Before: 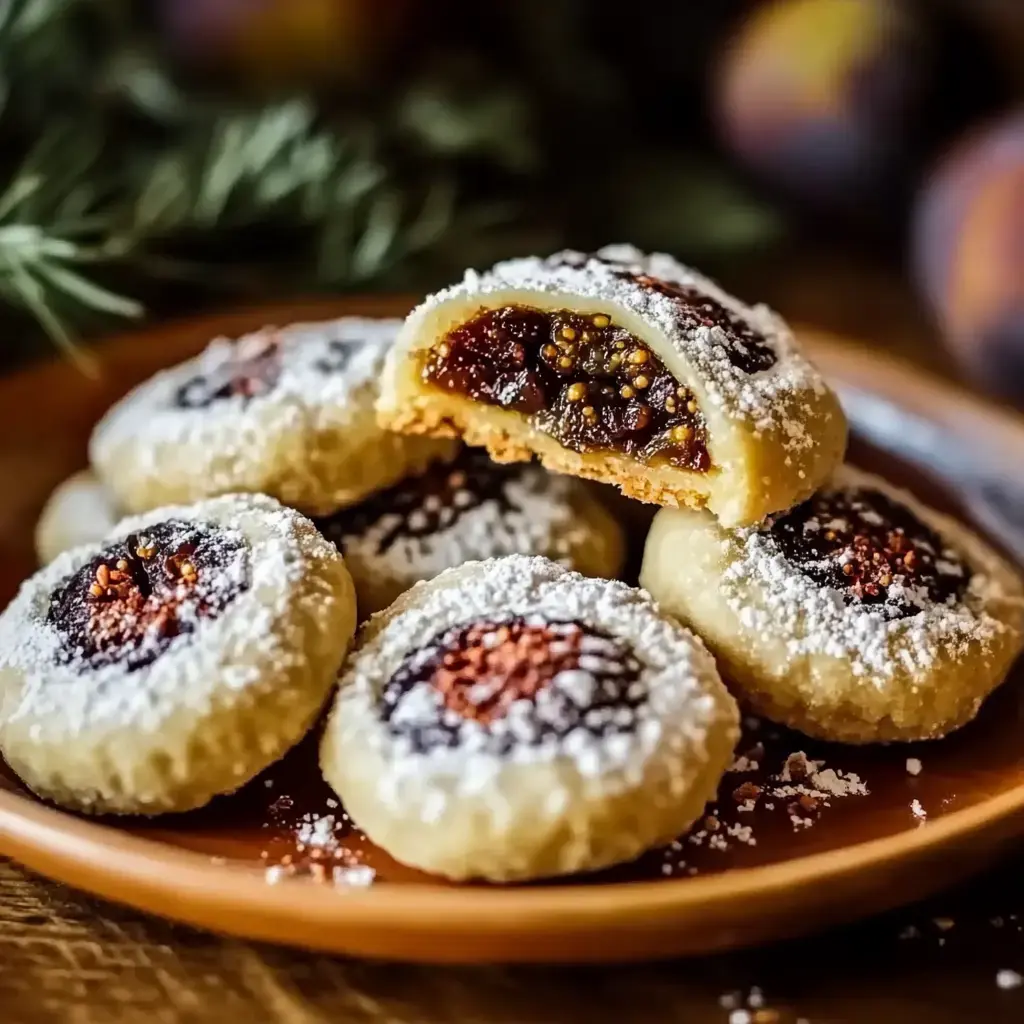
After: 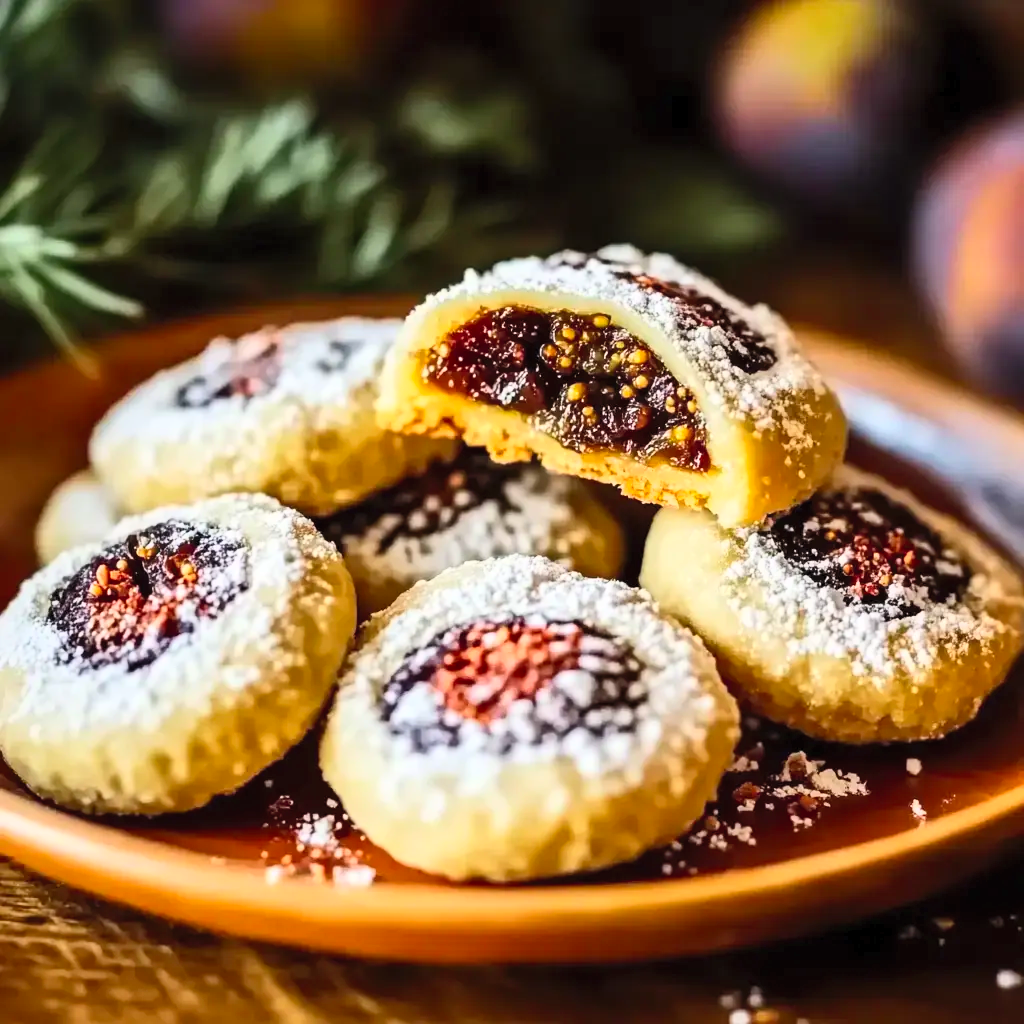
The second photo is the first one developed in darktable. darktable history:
exposure: compensate exposure bias true, compensate highlight preservation false
contrast brightness saturation: contrast 0.237, brightness 0.263, saturation 0.394
